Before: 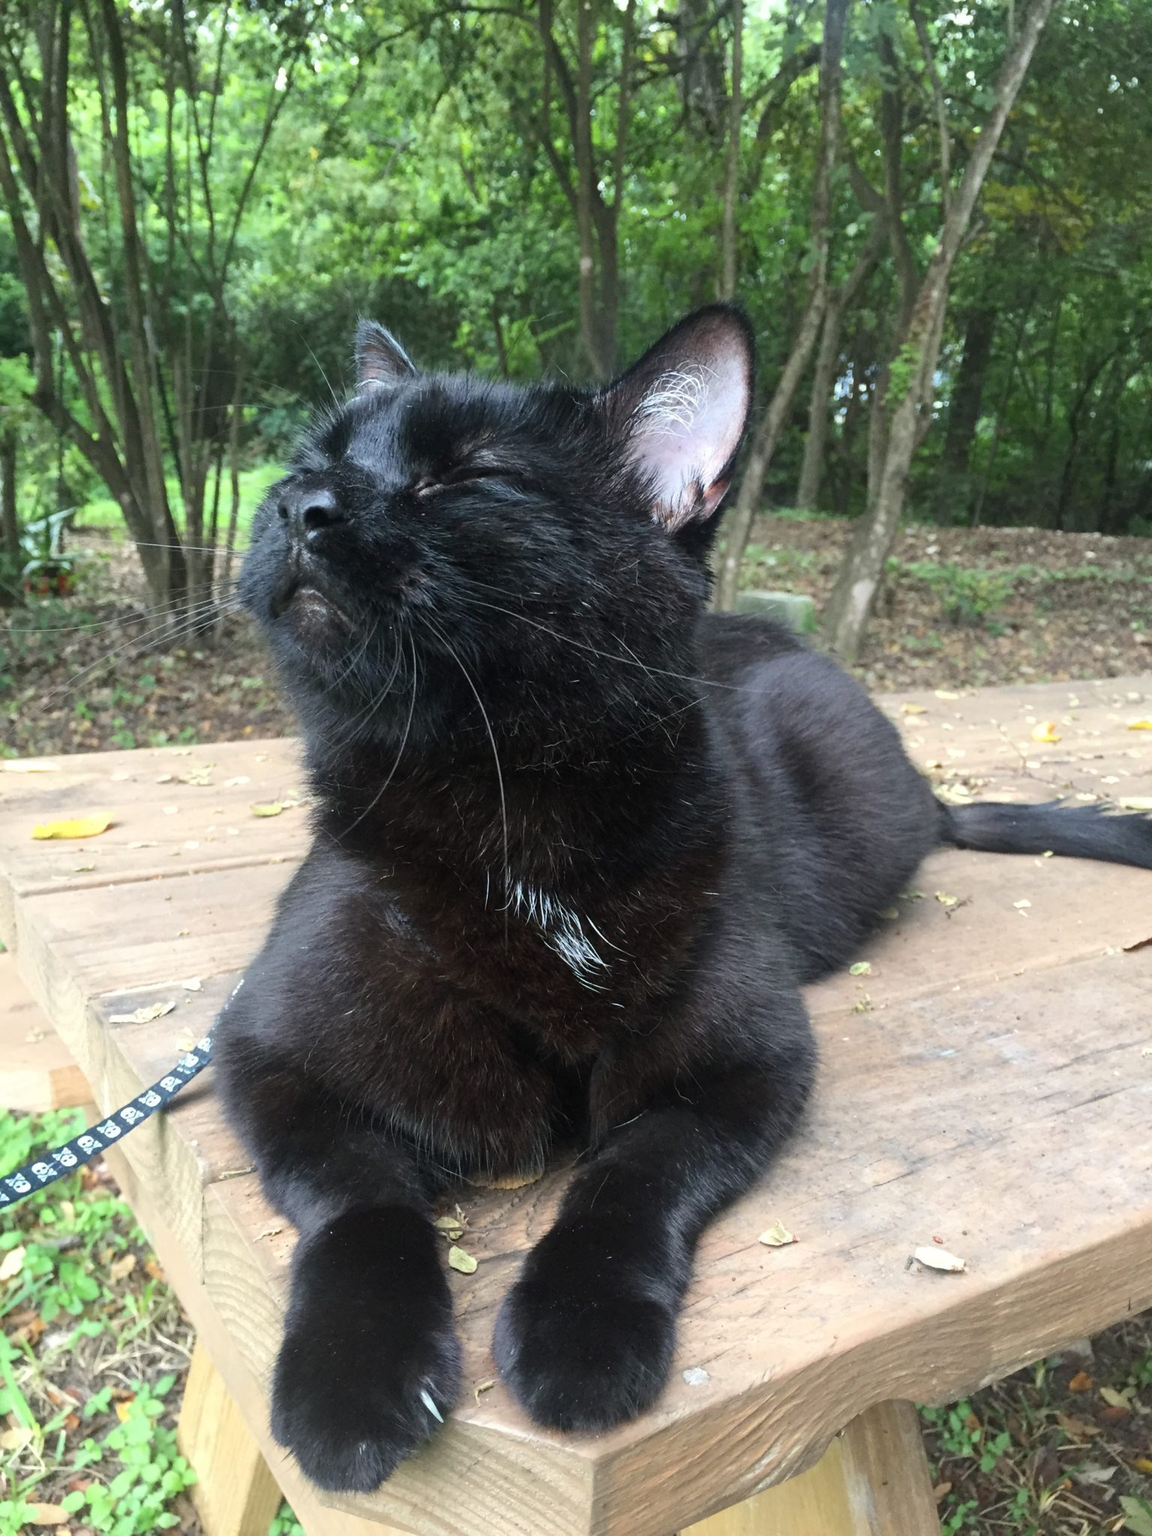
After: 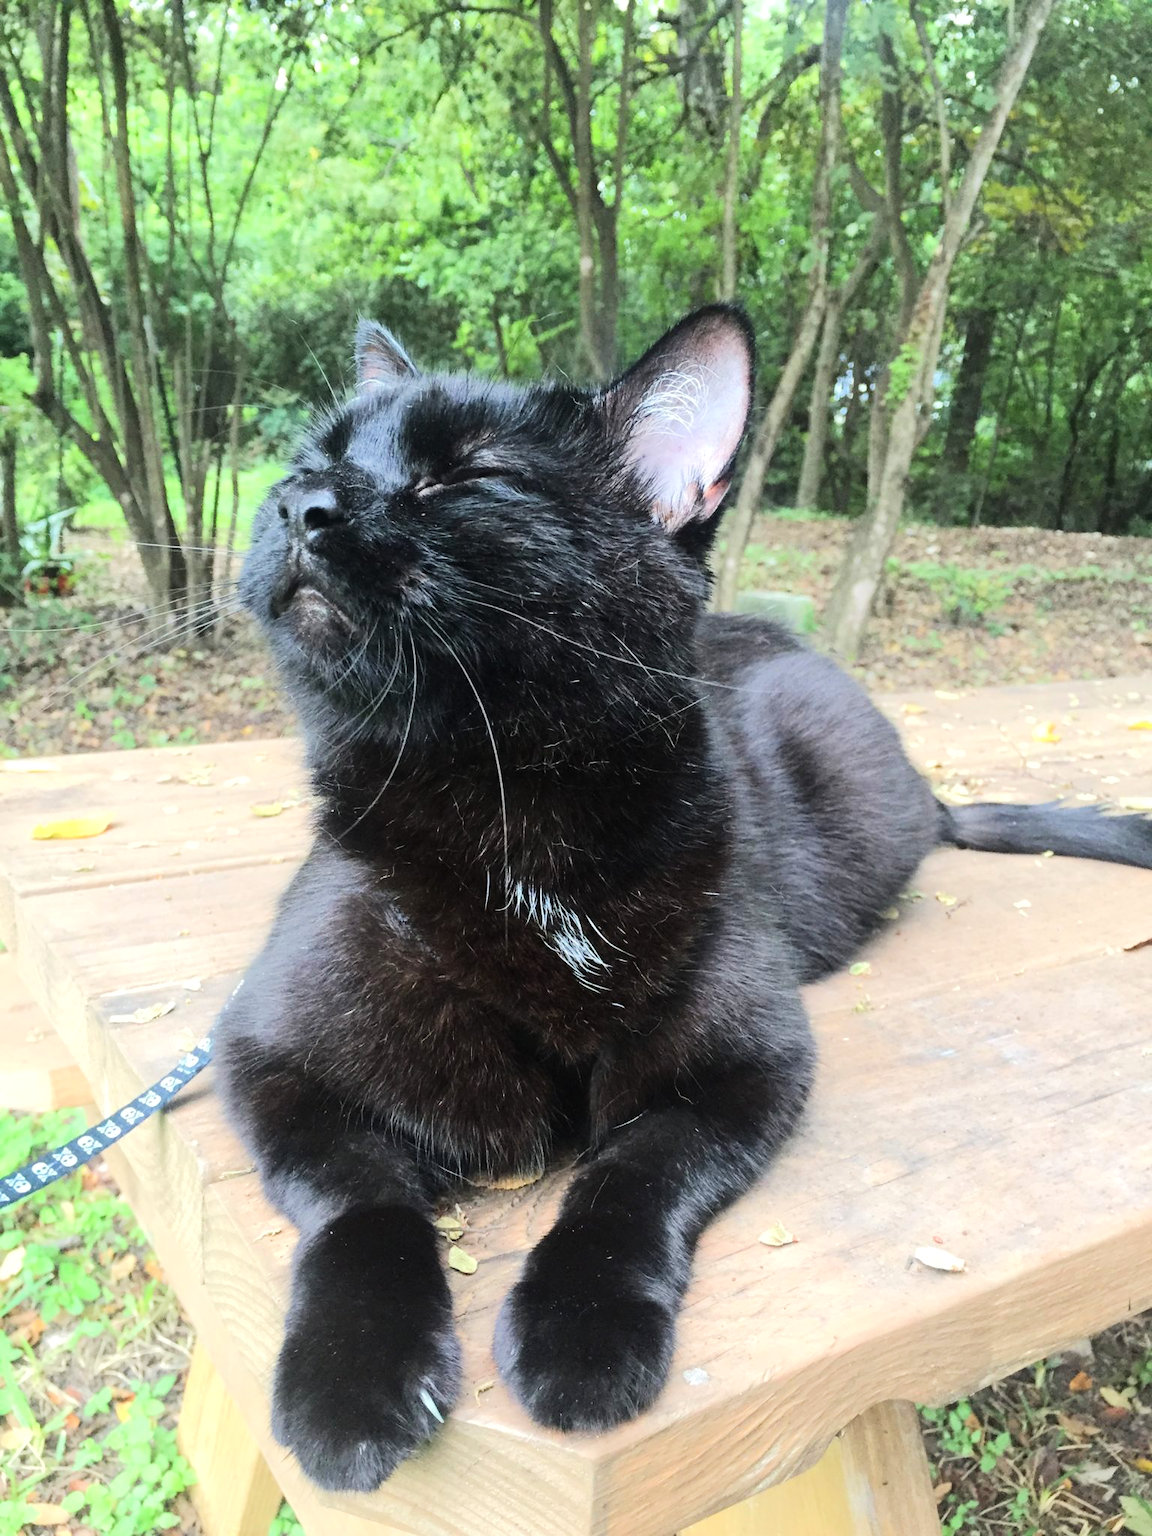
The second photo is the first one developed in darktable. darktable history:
tone equalizer: -7 EV 0.163 EV, -6 EV 0.587 EV, -5 EV 1.13 EV, -4 EV 1.31 EV, -3 EV 1.18 EV, -2 EV 0.6 EV, -1 EV 0.154 EV, edges refinement/feathering 500, mask exposure compensation -1.57 EV, preserve details no
